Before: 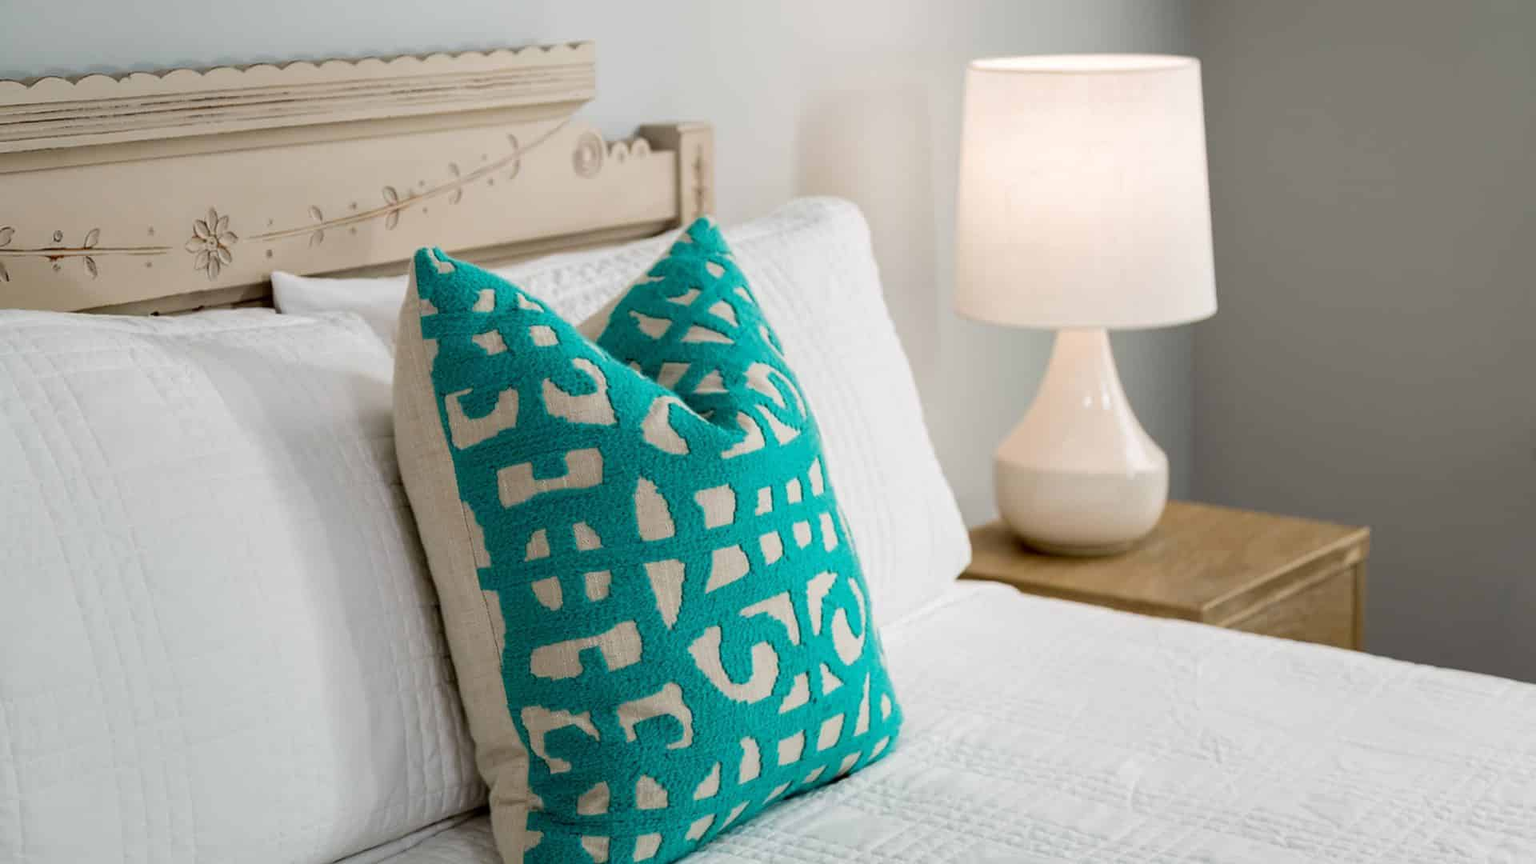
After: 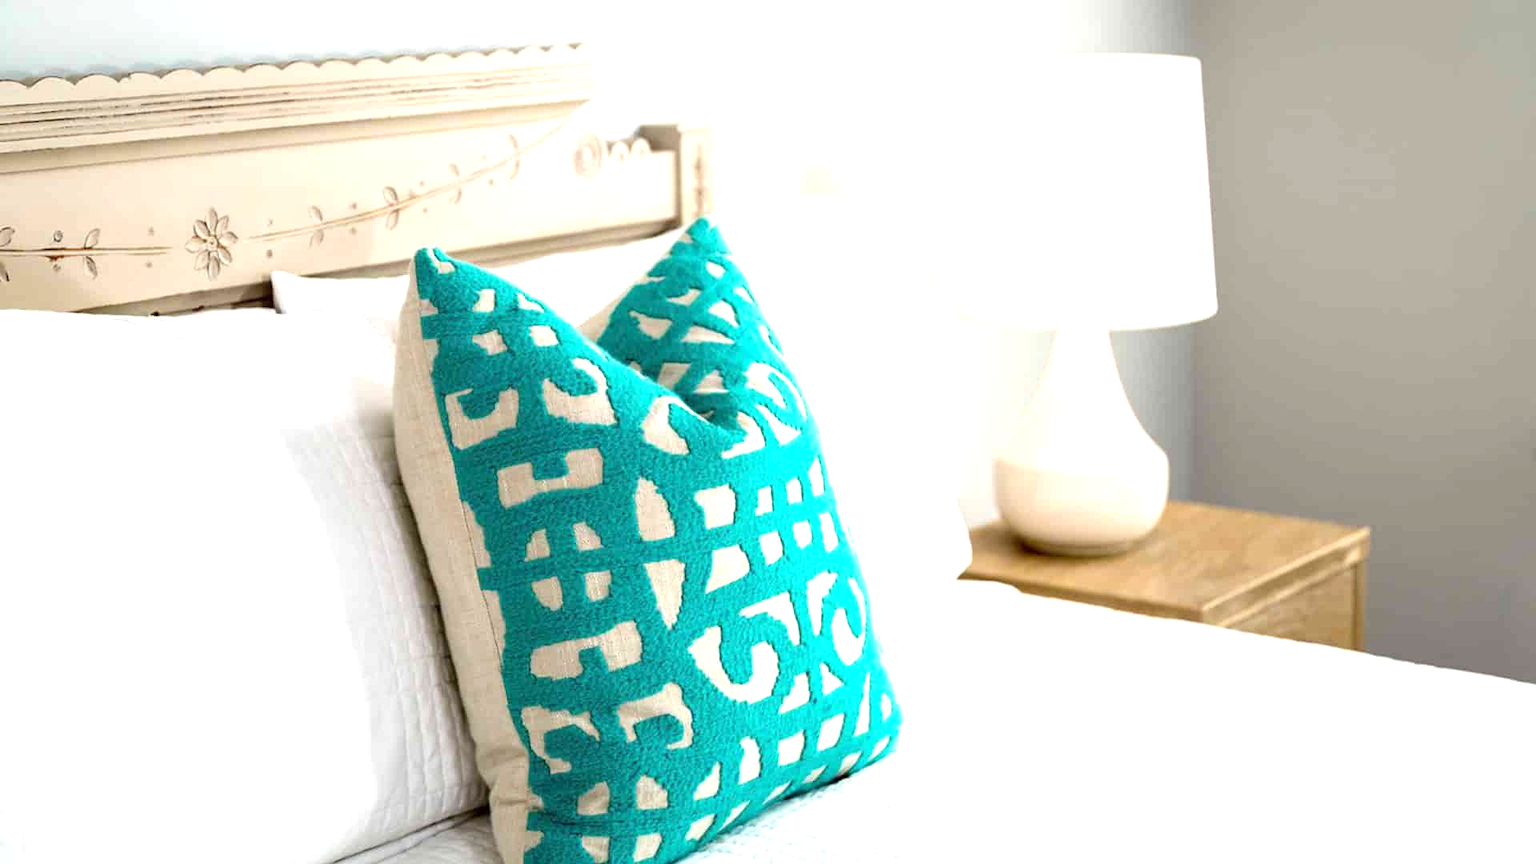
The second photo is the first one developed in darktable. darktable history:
exposure: exposure 1.205 EV, compensate exposure bias true, compensate highlight preservation false
